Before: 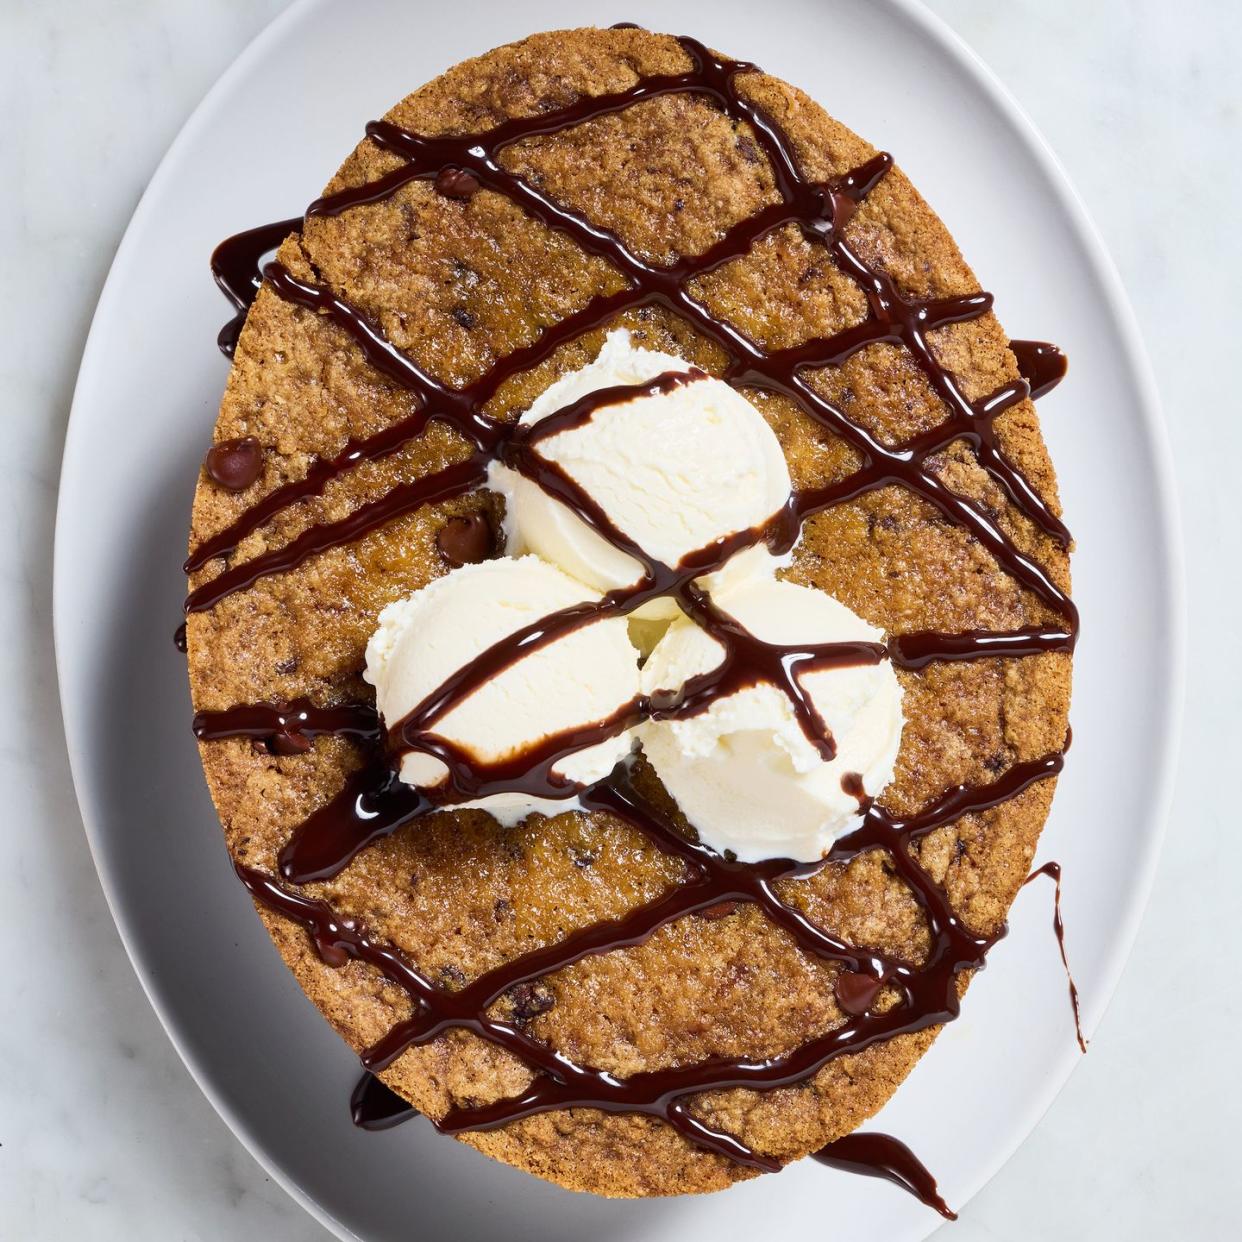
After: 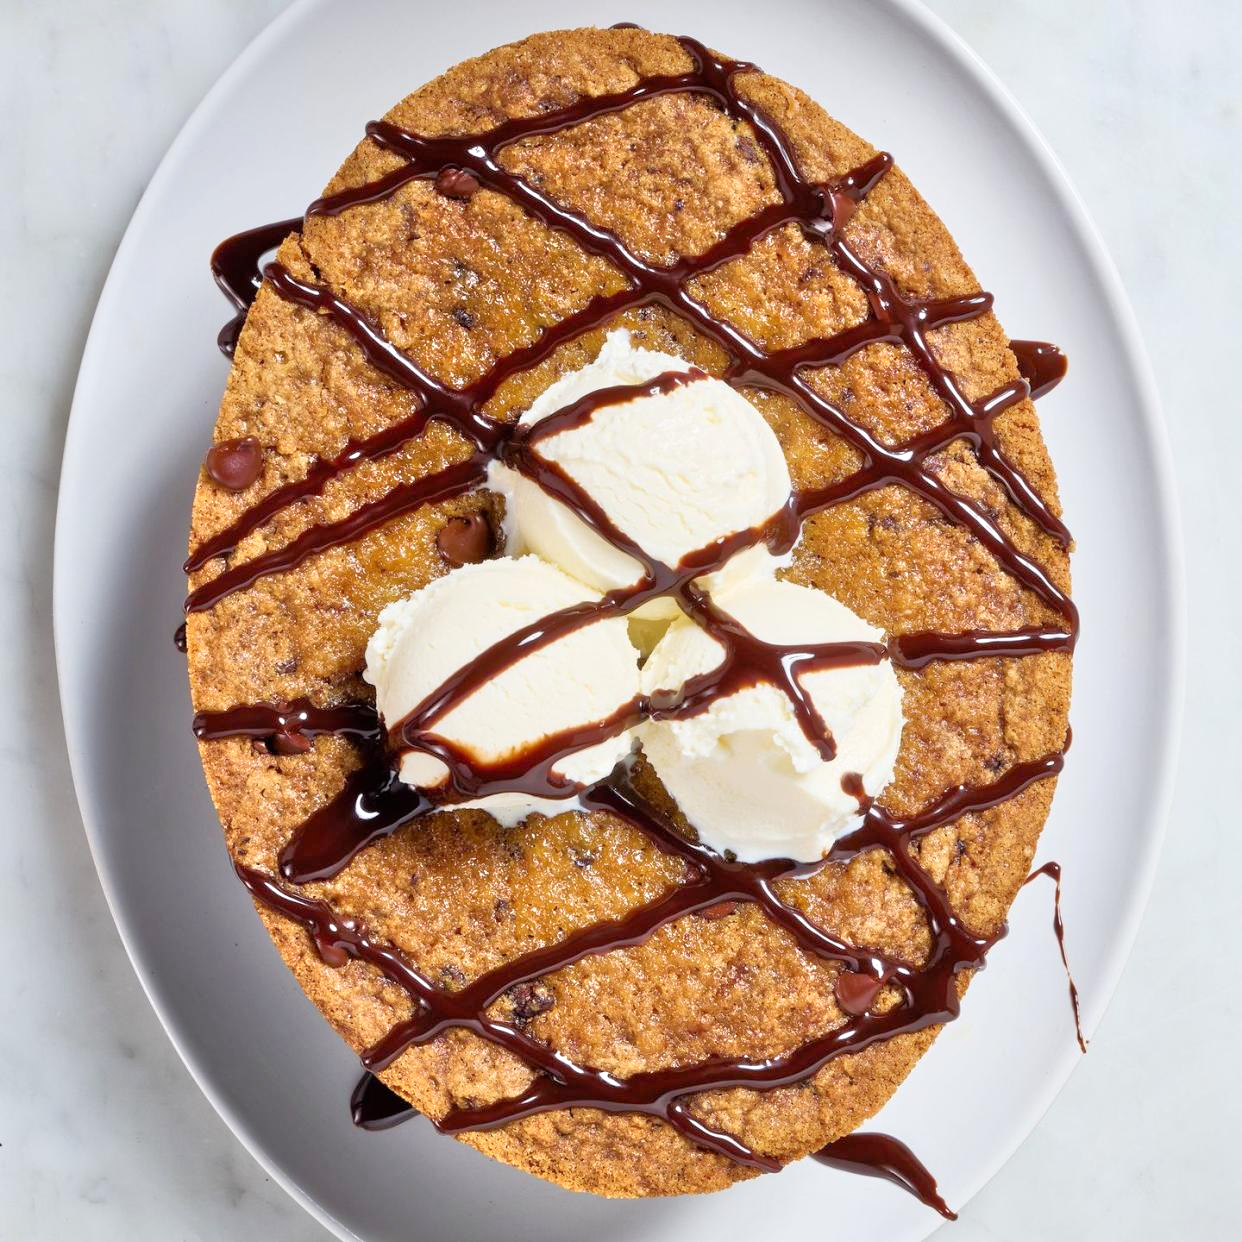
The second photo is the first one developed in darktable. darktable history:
tone equalizer: -7 EV 0.165 EV, -6 EV 0.595 EV, -5 EV 1.18 EV, -4 EV 1.31 EV, -3 EV 1.14 EV, -2 EV 0.6 EV, -1 EV 0.15 EV, mask exposure compensation -0.498 EV
